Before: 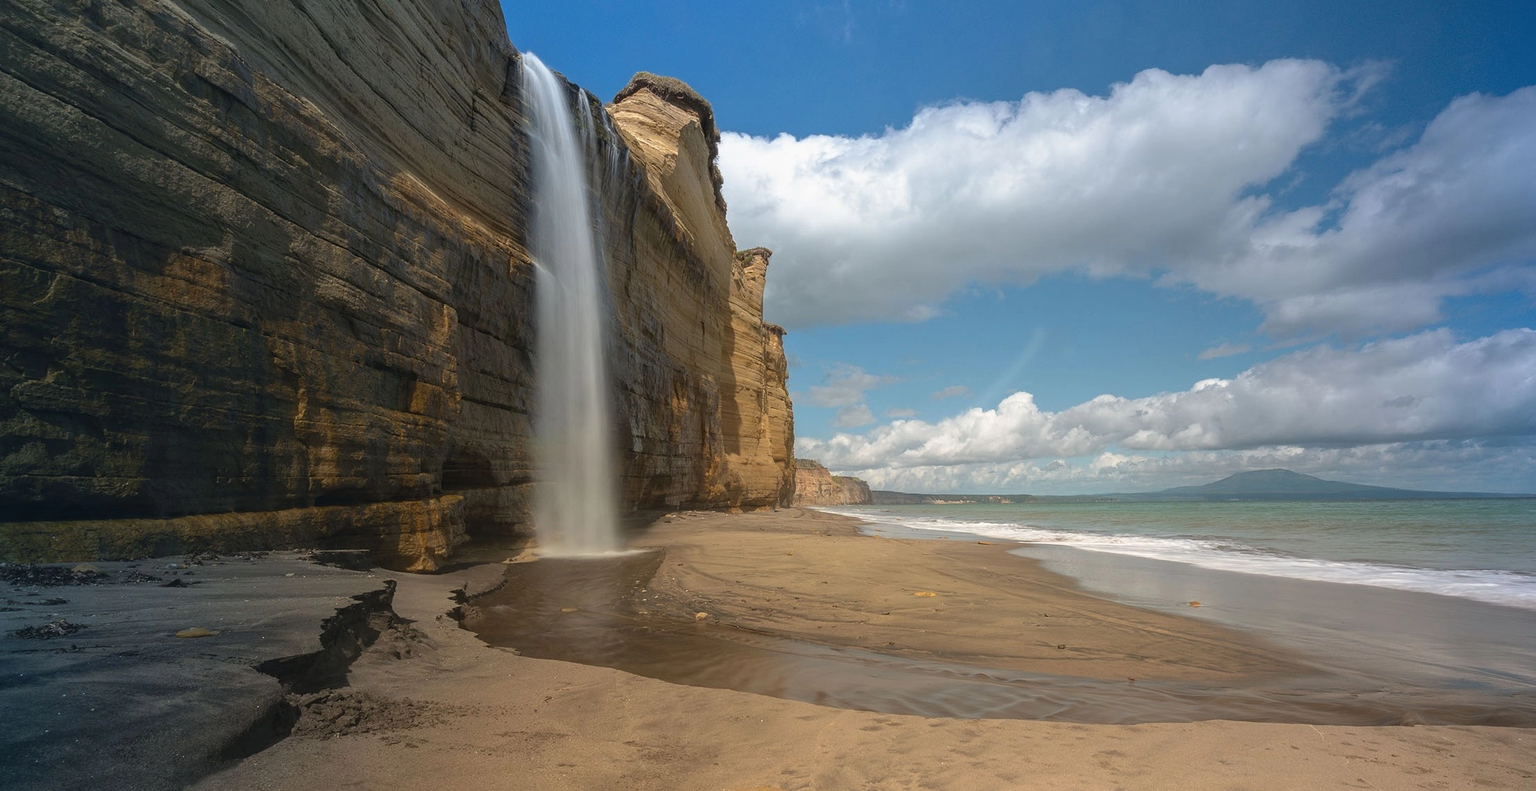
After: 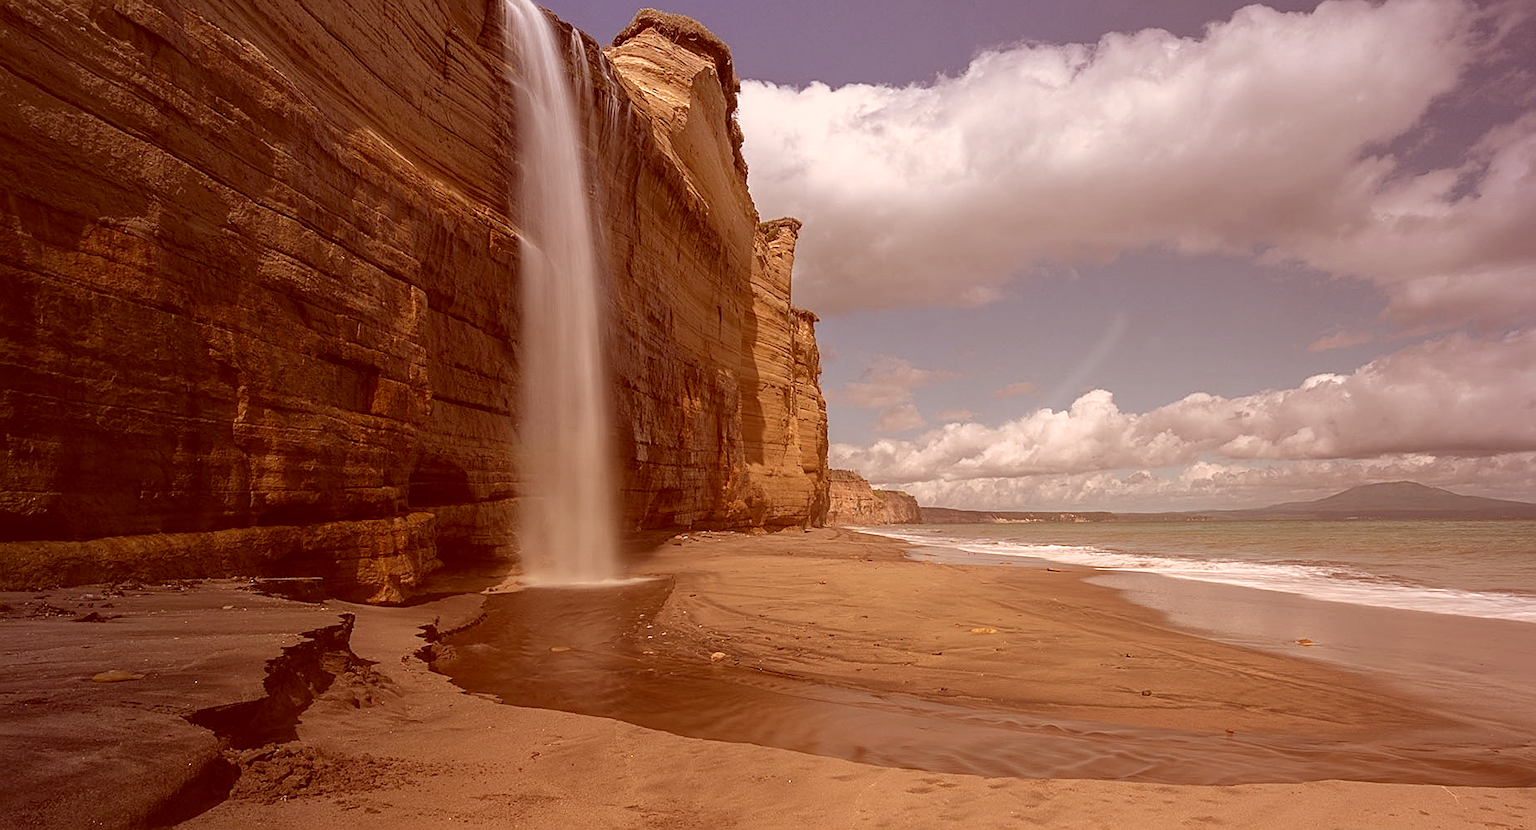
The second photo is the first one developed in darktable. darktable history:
color correction: highlights a* 9.03, highlights b* 8.71, shadows a* 40, shadows b* 40, saturation 0.8
crop: left 6.446%, top 8.188%, right 9.538%, bottom 3.548%
tone equalizer: -7 EV 0.18 EV, -6 EV 0.12 EV, -5 EV 0.08 EV, -4 EV 0.04 EV, -2 EV -0.02 EV, -1 EV -0.04 EV, +0 EV -0.06 EV, luminance estimator HSV value / RGB max
sharpen: on, module defaults
